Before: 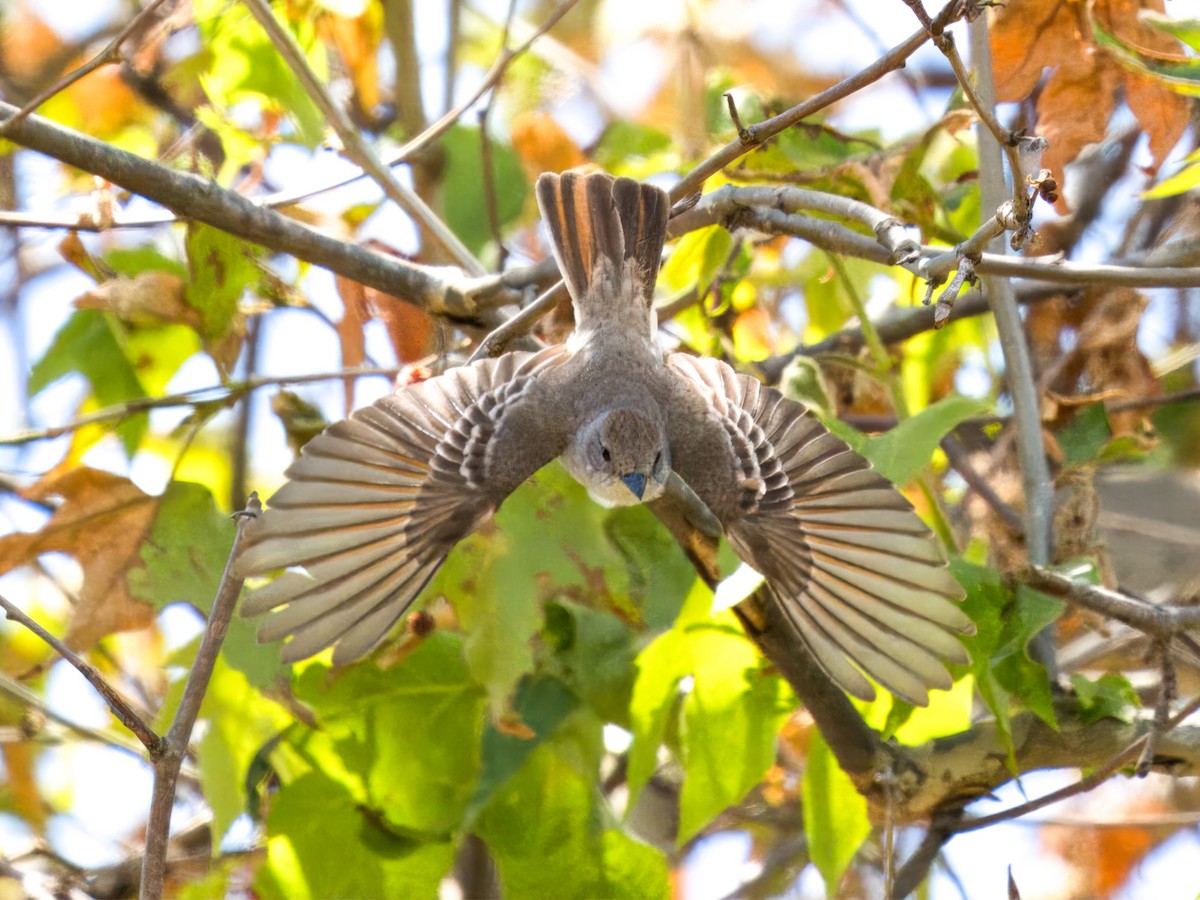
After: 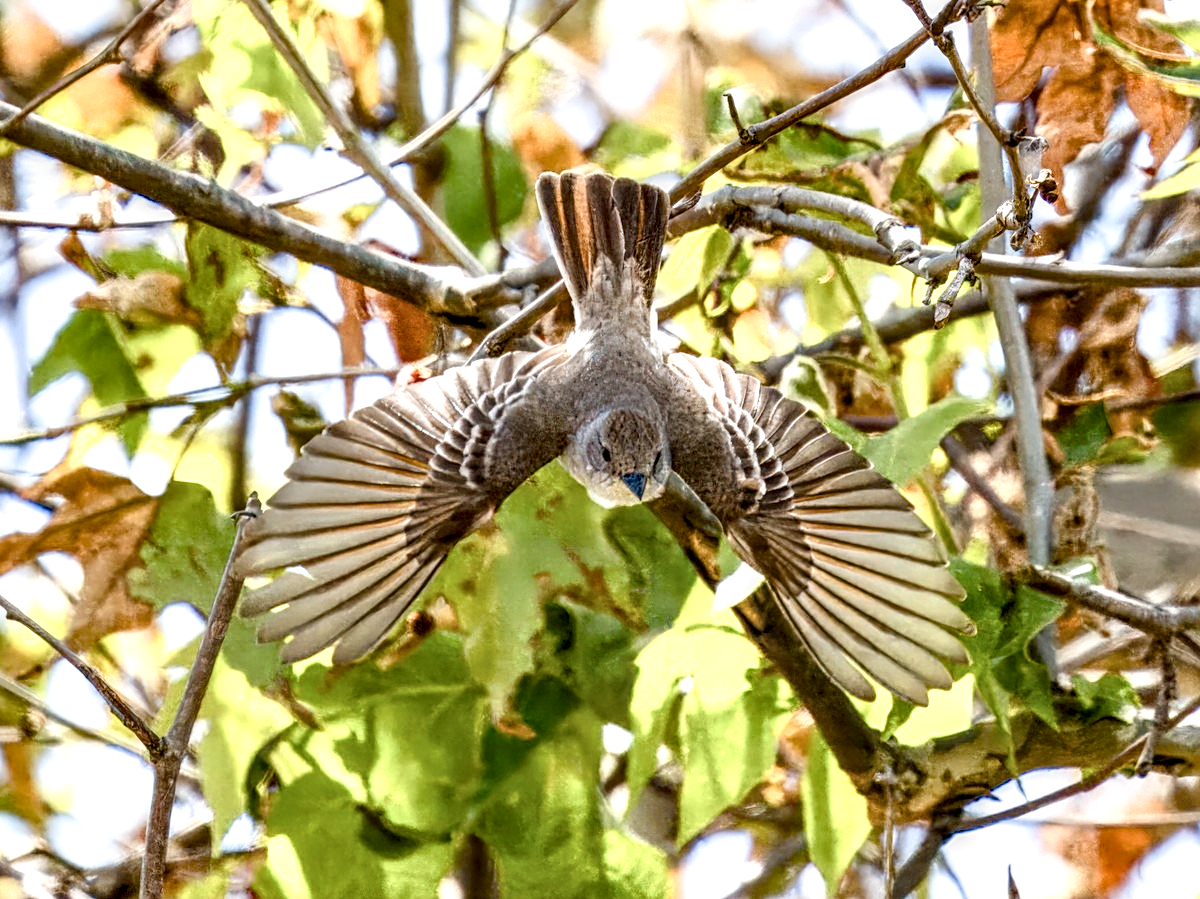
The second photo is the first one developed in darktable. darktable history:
crop: bottom 0.073%
exposure: exposure -0.172 EV, compensate highlight preservation false
filmic rgb: black relative exposure -16 EV, white relative exposure 2.89 EV, hardness 9.96
local contrast: highlights 18%, detail 186%
sharpen: on, module defaults
contrast brightness saturation: brightness 0.147
color balance rgb: perceptual saturation grading › global saturation 25.188%, perceptual saturation grading › highlights -50.094%, perceptual saturation grading › shadows 30.112%, global vibrance 10.382%, saturation formula JzAzBz (2021)
